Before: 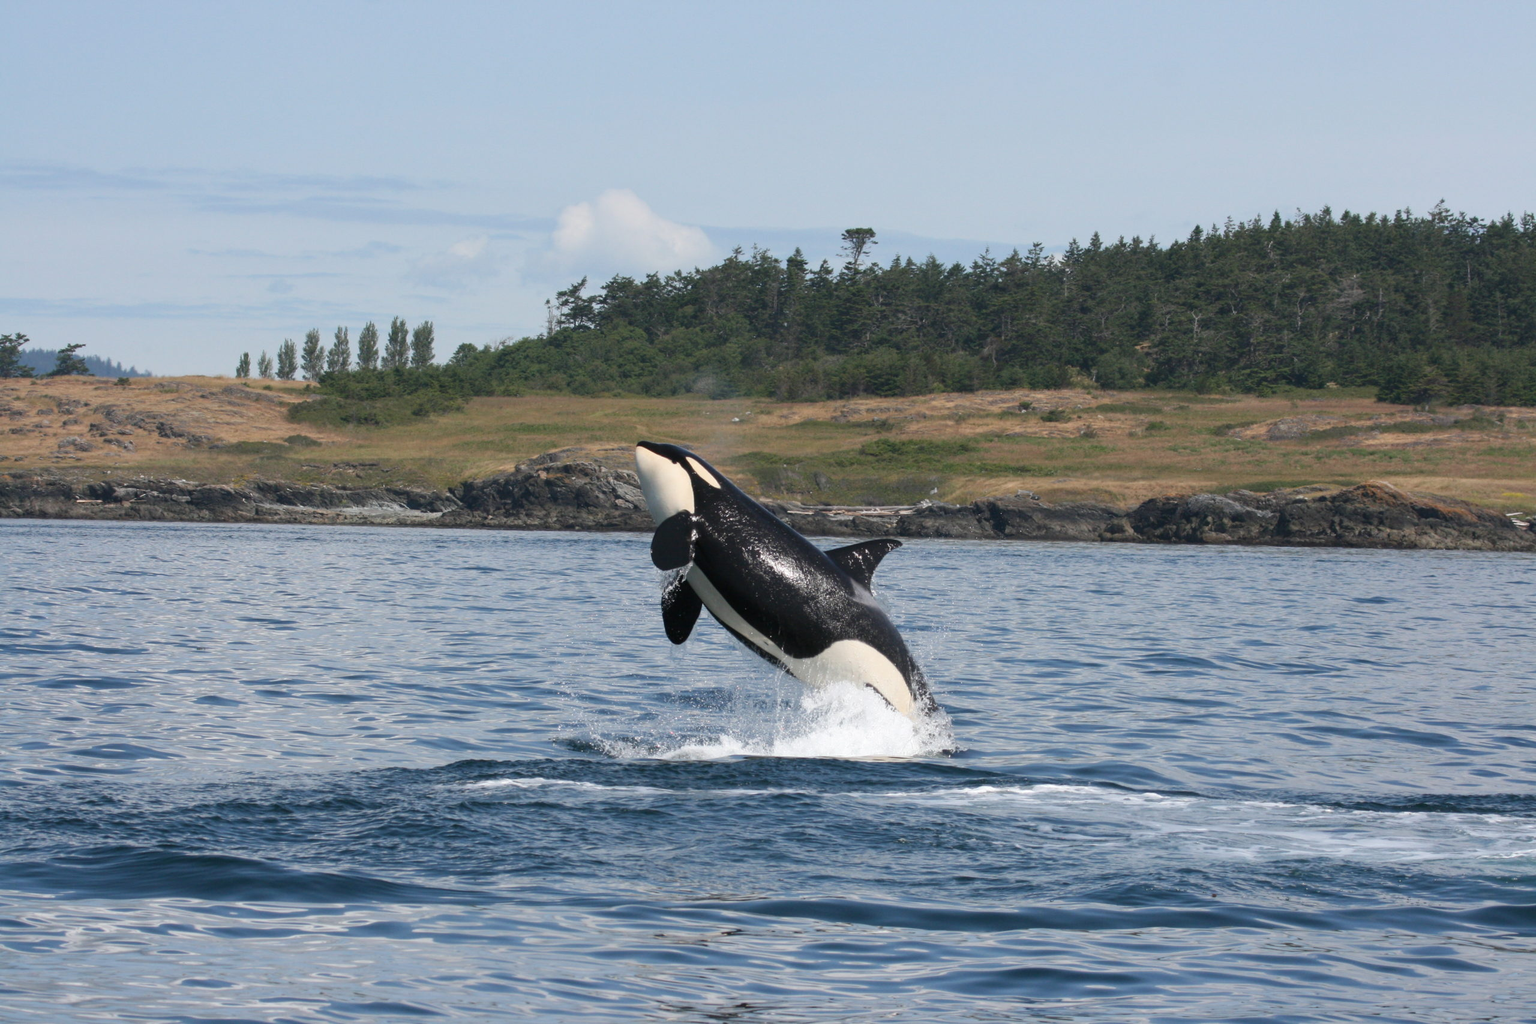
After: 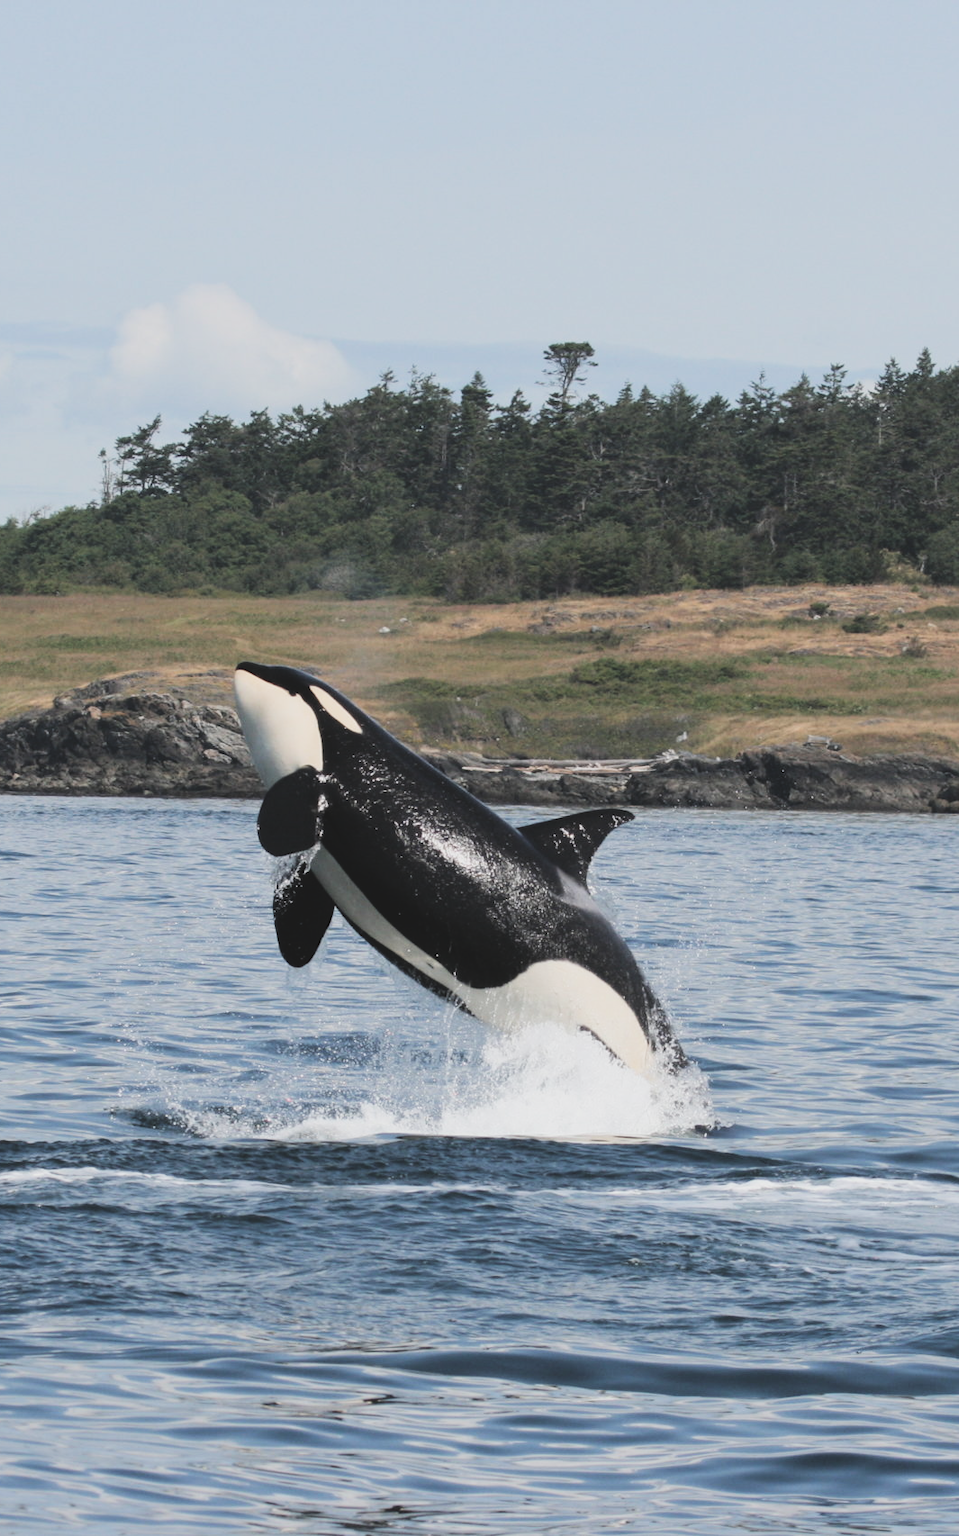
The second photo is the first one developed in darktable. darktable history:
exposure: black level correction -0.041, exposure 0.064 EV, compensate highlight preservation false
crop: left 31.229%, right 27.105%
filmic rgb: black relative exposure -5 EV, hardness 2.88, contrast 1.4, highlights saturation mix -30%
